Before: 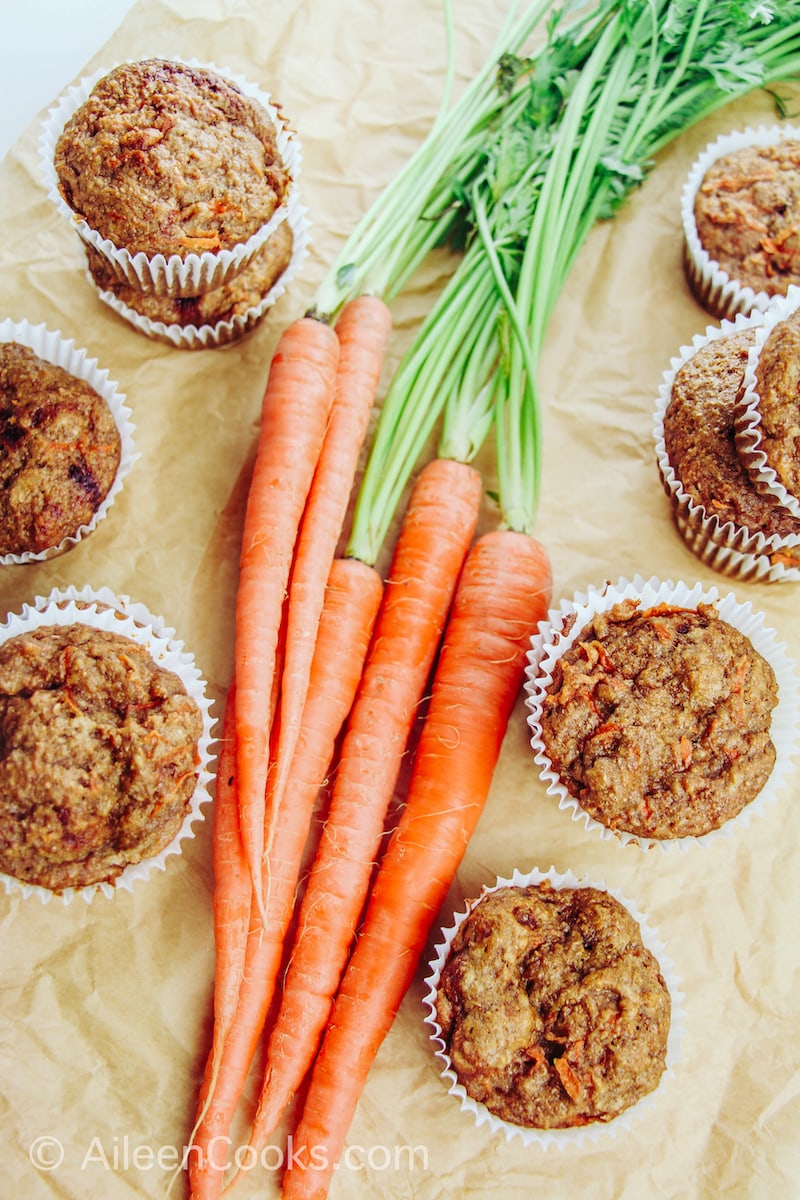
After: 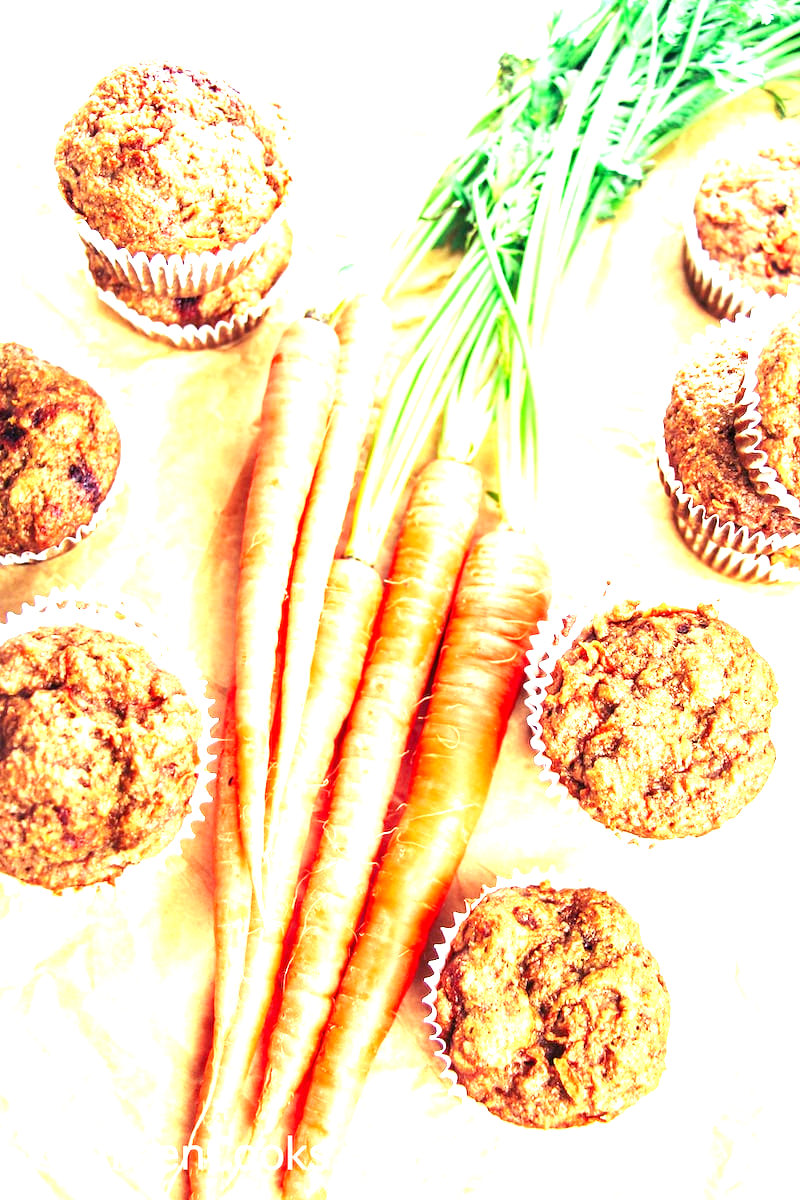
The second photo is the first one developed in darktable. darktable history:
exposure: black level correction 0.001, exposure 1.811 EV, compensate highlight preservation false
